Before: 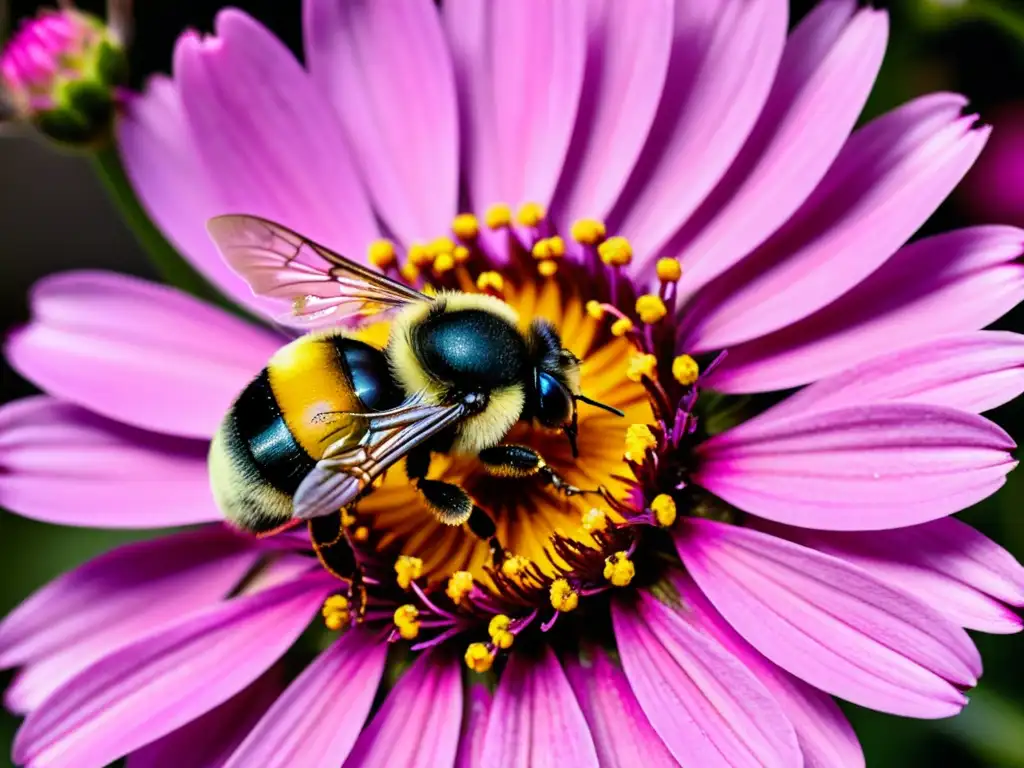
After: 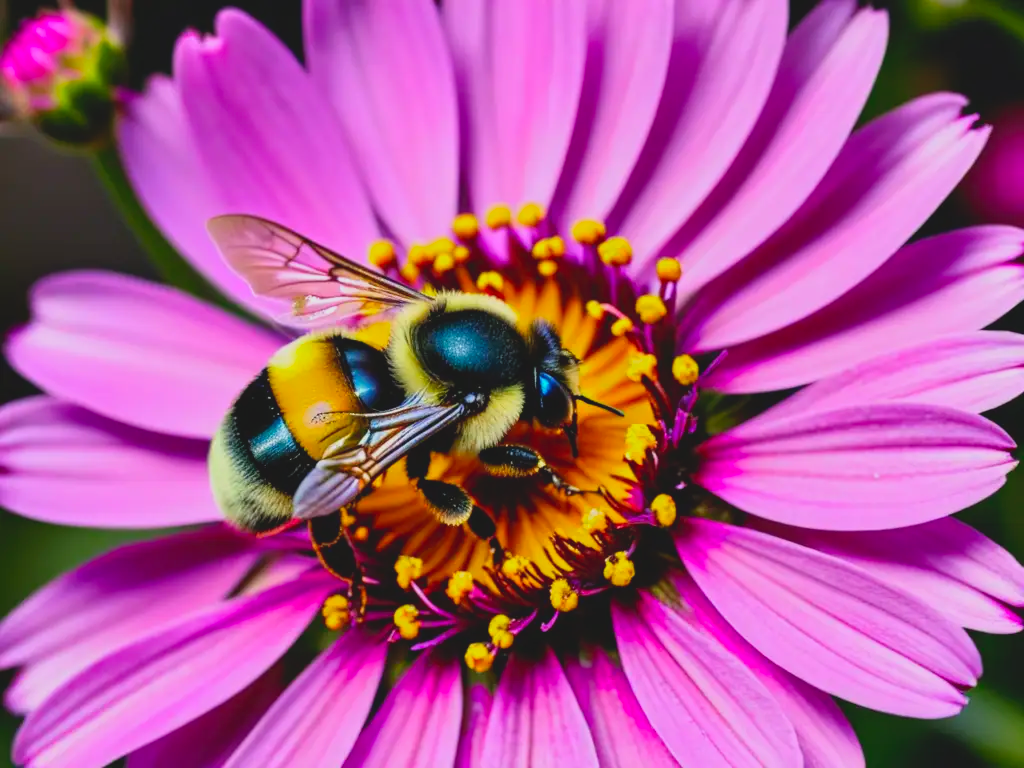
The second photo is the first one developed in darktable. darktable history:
contrast brightness saturation: contrast -0.18, saturation 0.187
